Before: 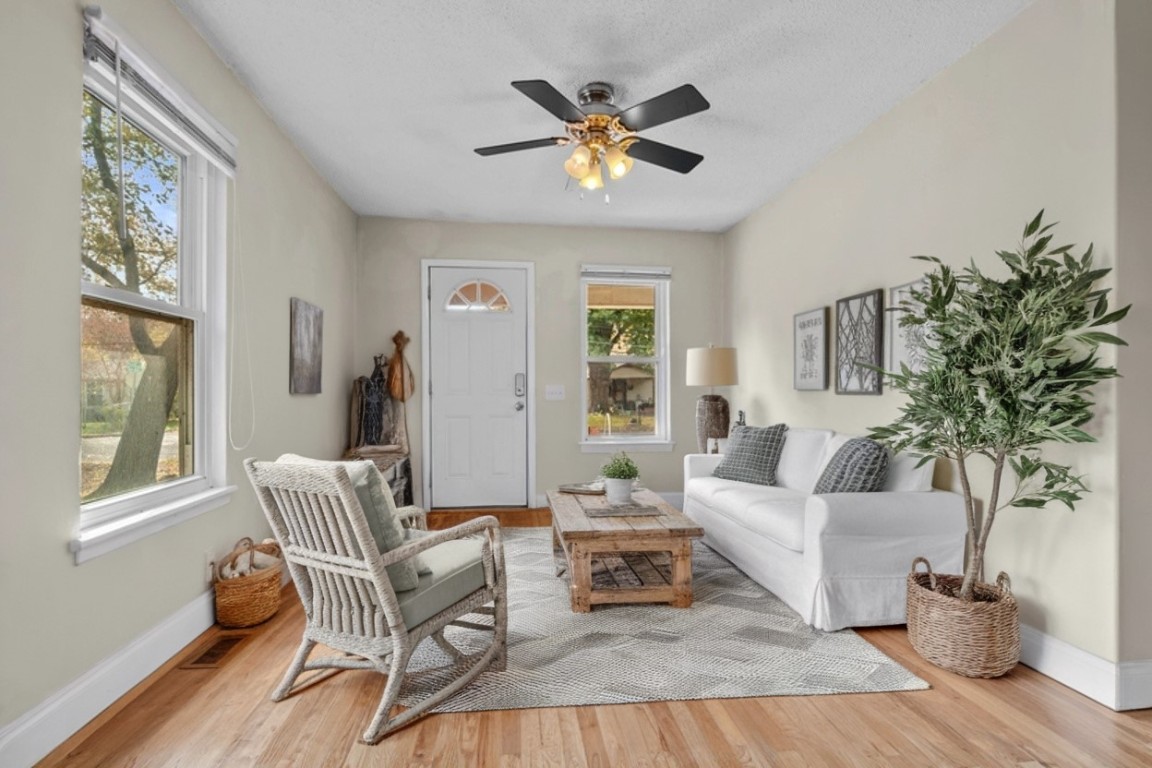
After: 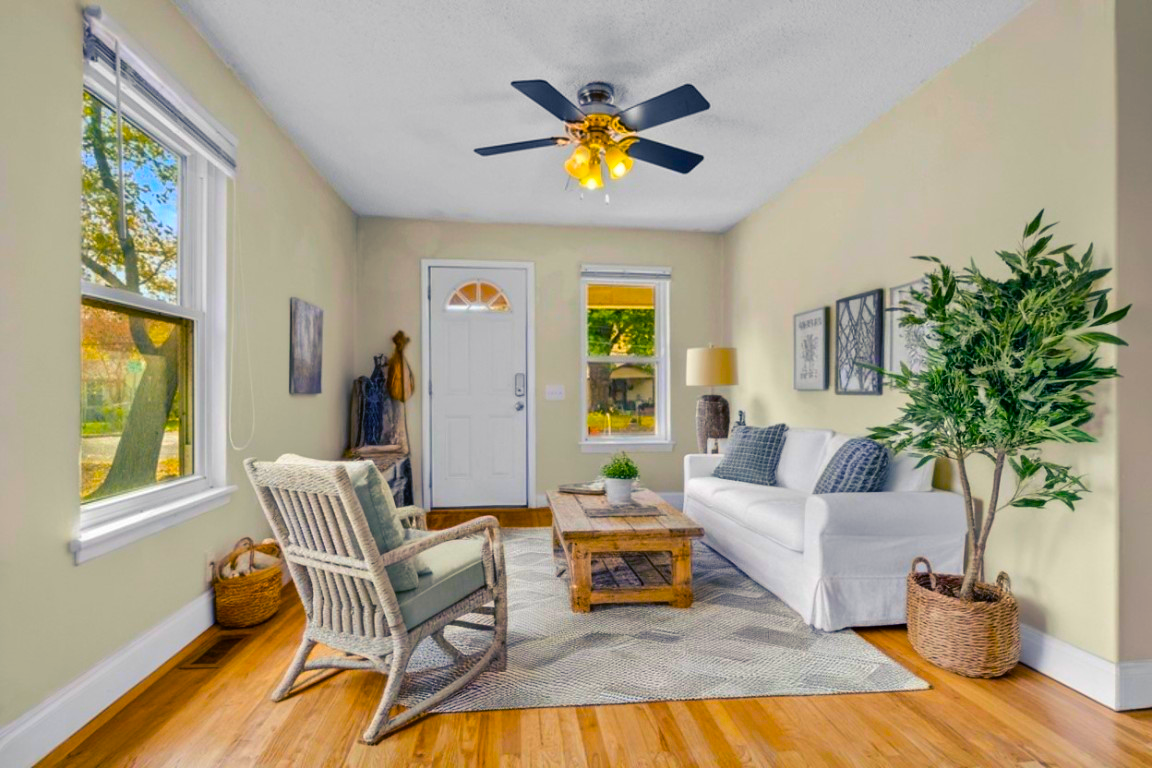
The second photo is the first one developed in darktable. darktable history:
levels: levels [0, 0.498, 1]
color balance rgb: shadows lift › luminance -40.937%, shadows lift › chroma 13.93%, shadows lift › hue 261.11°, linear chroma grading › global chroma 42.622%, perceptual saturation grading › global saturation 41.832%, global vibrance 39.766%
